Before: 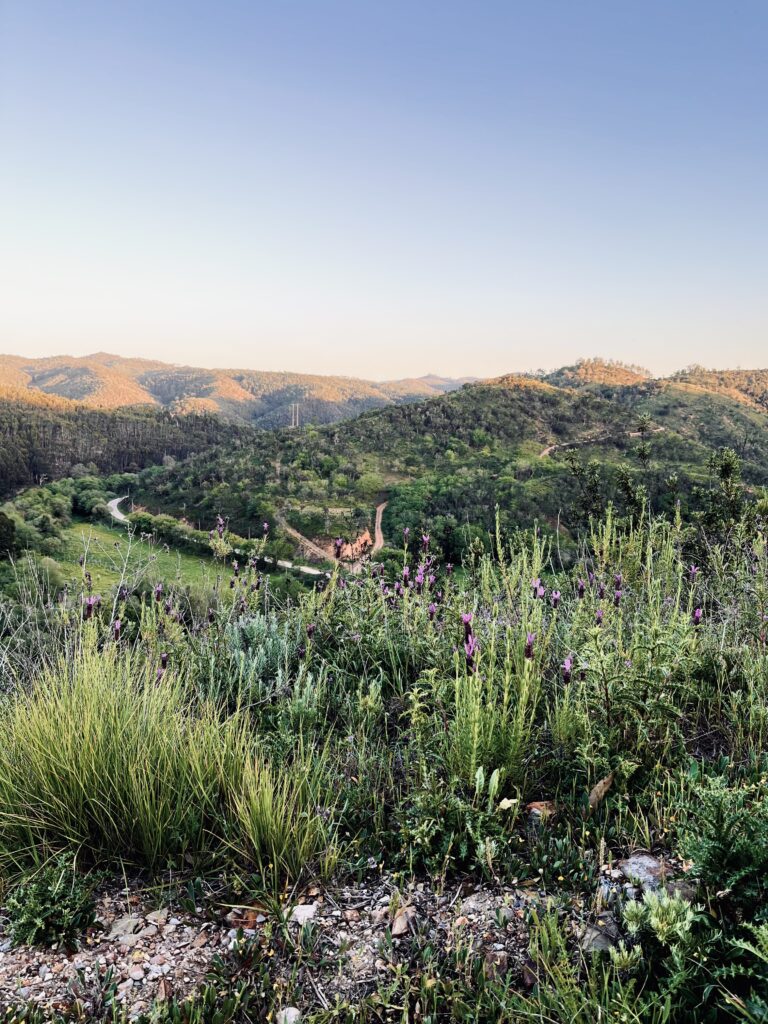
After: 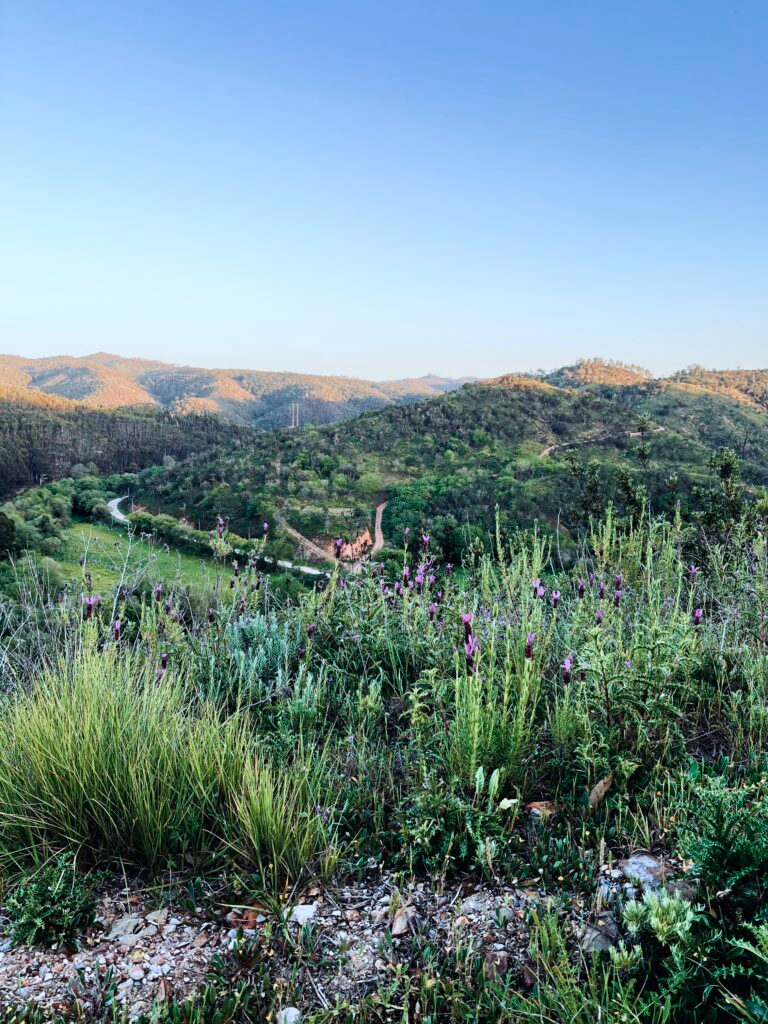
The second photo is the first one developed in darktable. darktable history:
color calibration: illuminant Planckian (black body), x 0.375, y 0.374, temperature 4115.38 K
